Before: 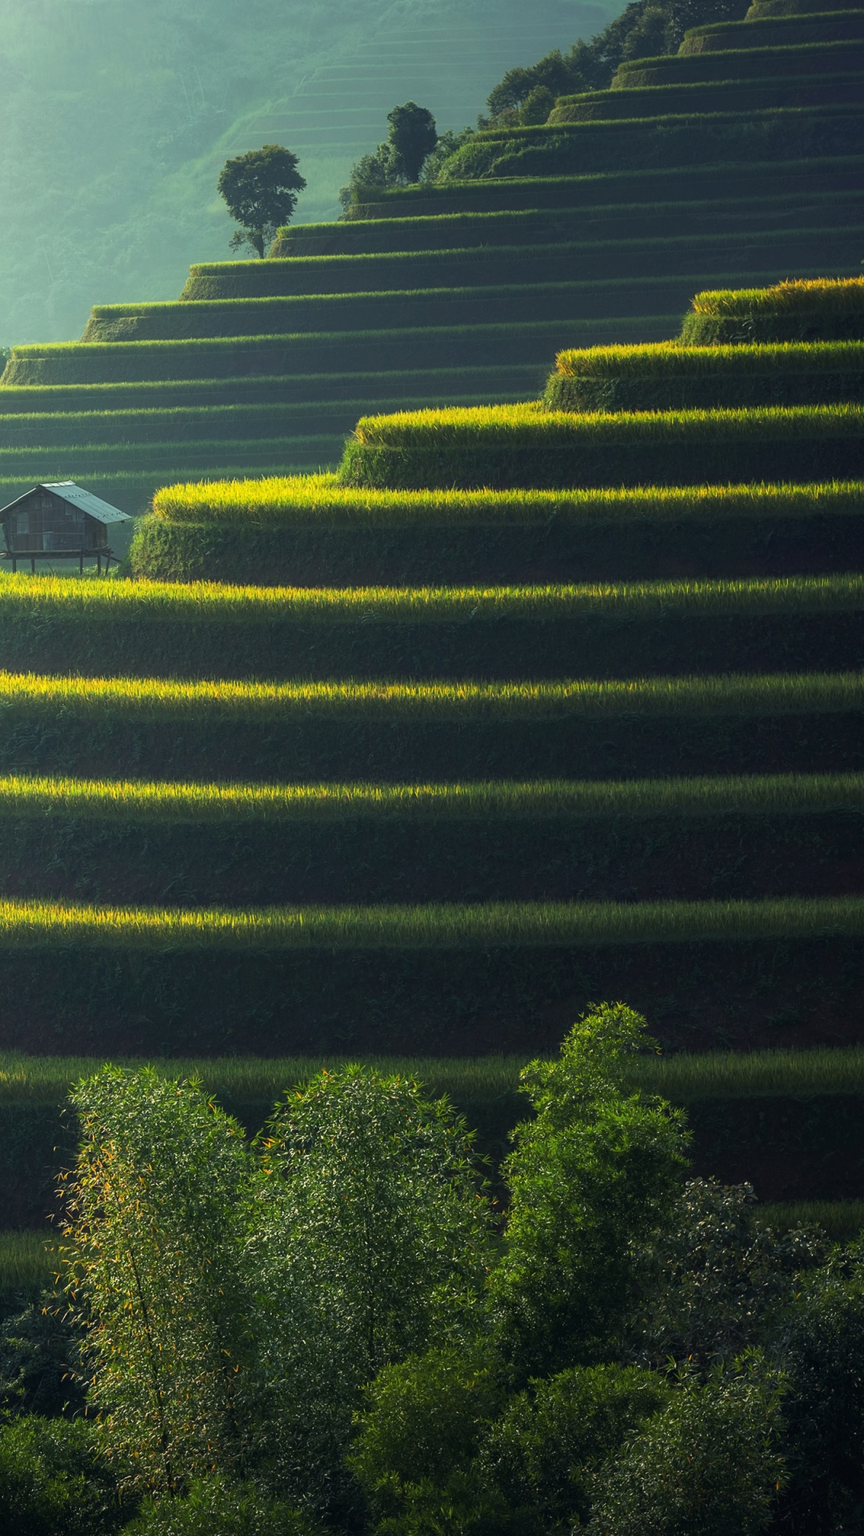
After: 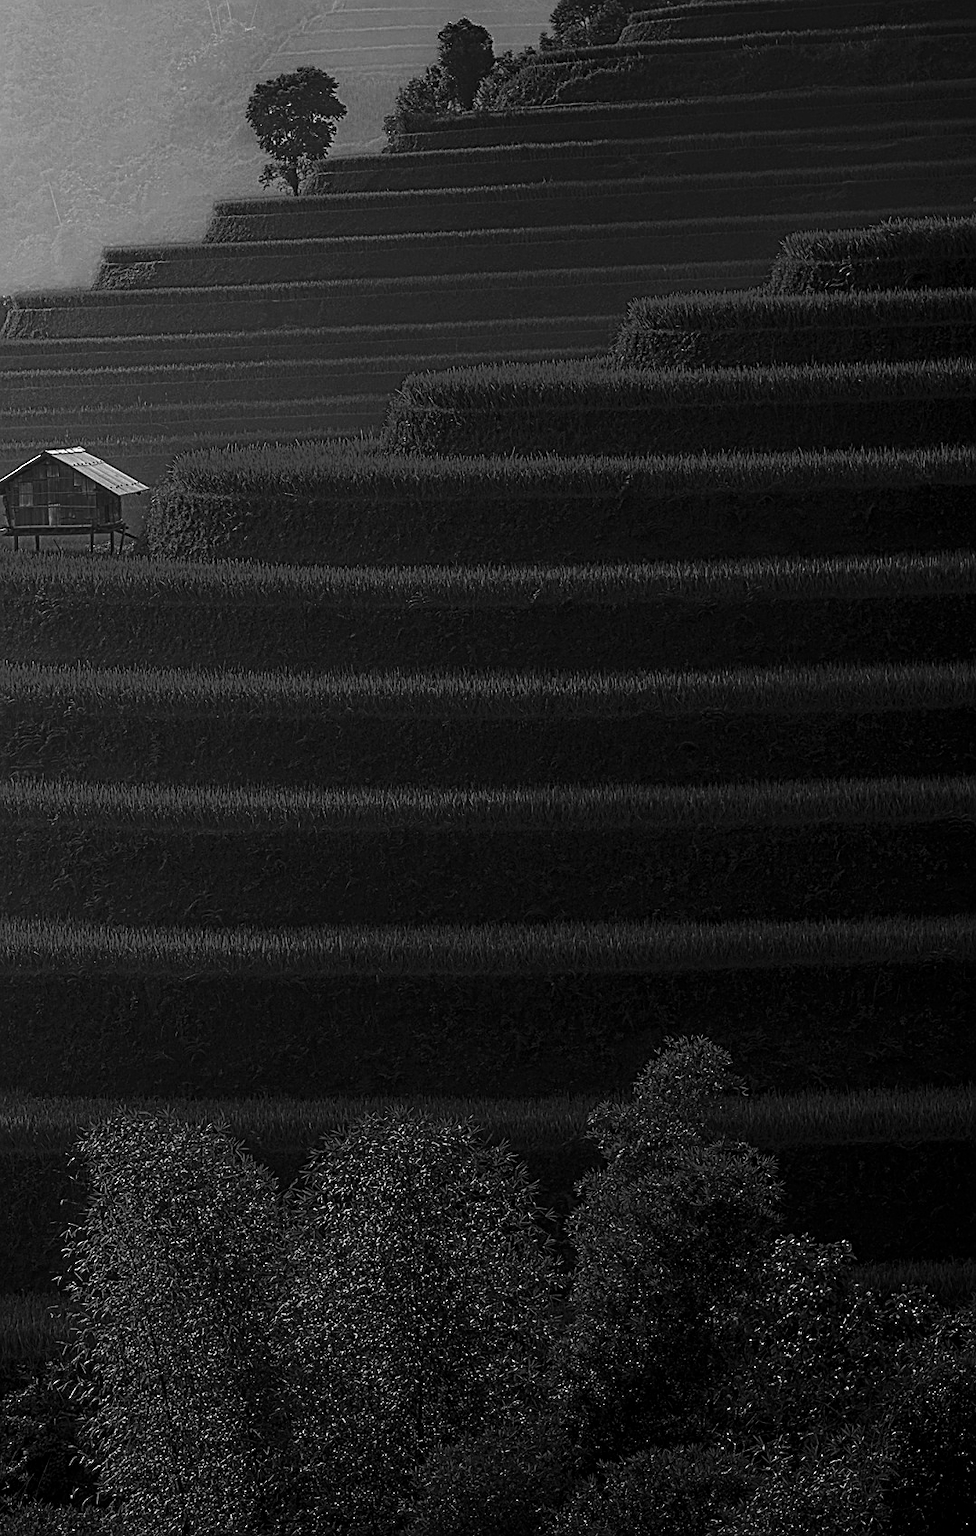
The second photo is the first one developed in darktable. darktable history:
contrast equalizer: y [[0.5, 0.5, 0.5, 0.539, 0.64, 0.611], [0.5 ×6], [0.5 ×6], [0 ×6], [0 ×6]]
color correction: highlights b* -0.002, saturation 0.825
crop and rotate: top 5.604%, bottom 5.918%
local contrast: on, module defaults
color zones: curves: ch0 [(0.287, 0.048) (0.493, 0.484) (0.737, 0.816)]; ch1 [(0, 0) (0.143, 0) (0.286, 0) (0.429, 0) (0.571, 0) (0.714, 0) (0.857, 0)], mix 102.12%
sharpen: on, module defaults
exposure: exposure 0.202 EV, compensate highlight preservation false
contrast brightness saturation: contrast 0.103, brightness -0.264, saturation 0.145
